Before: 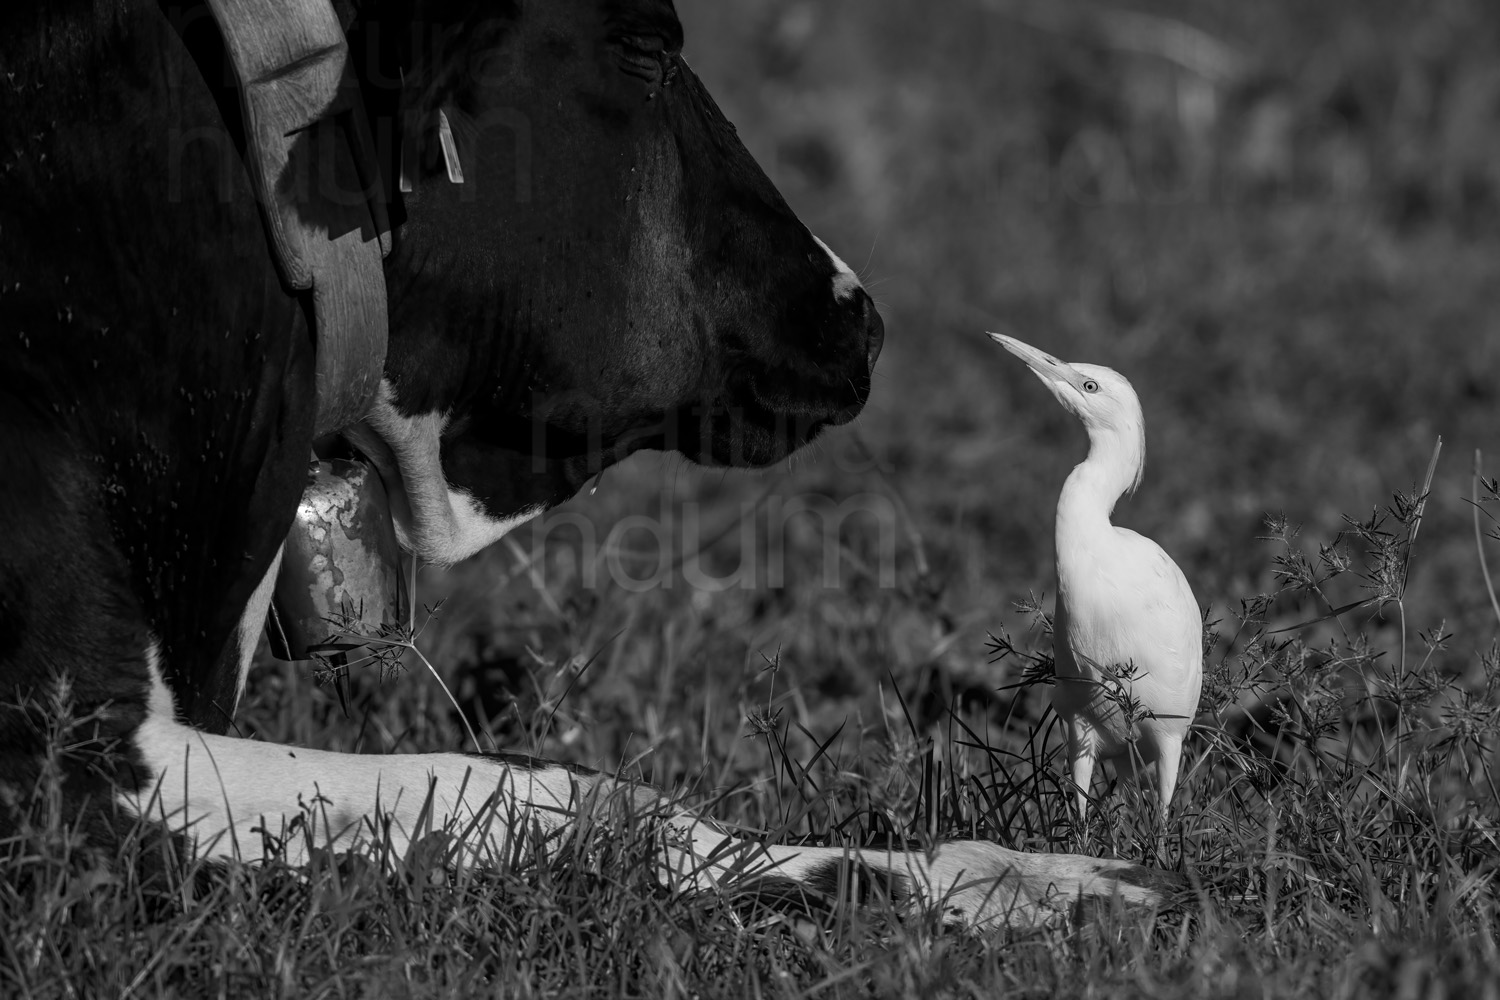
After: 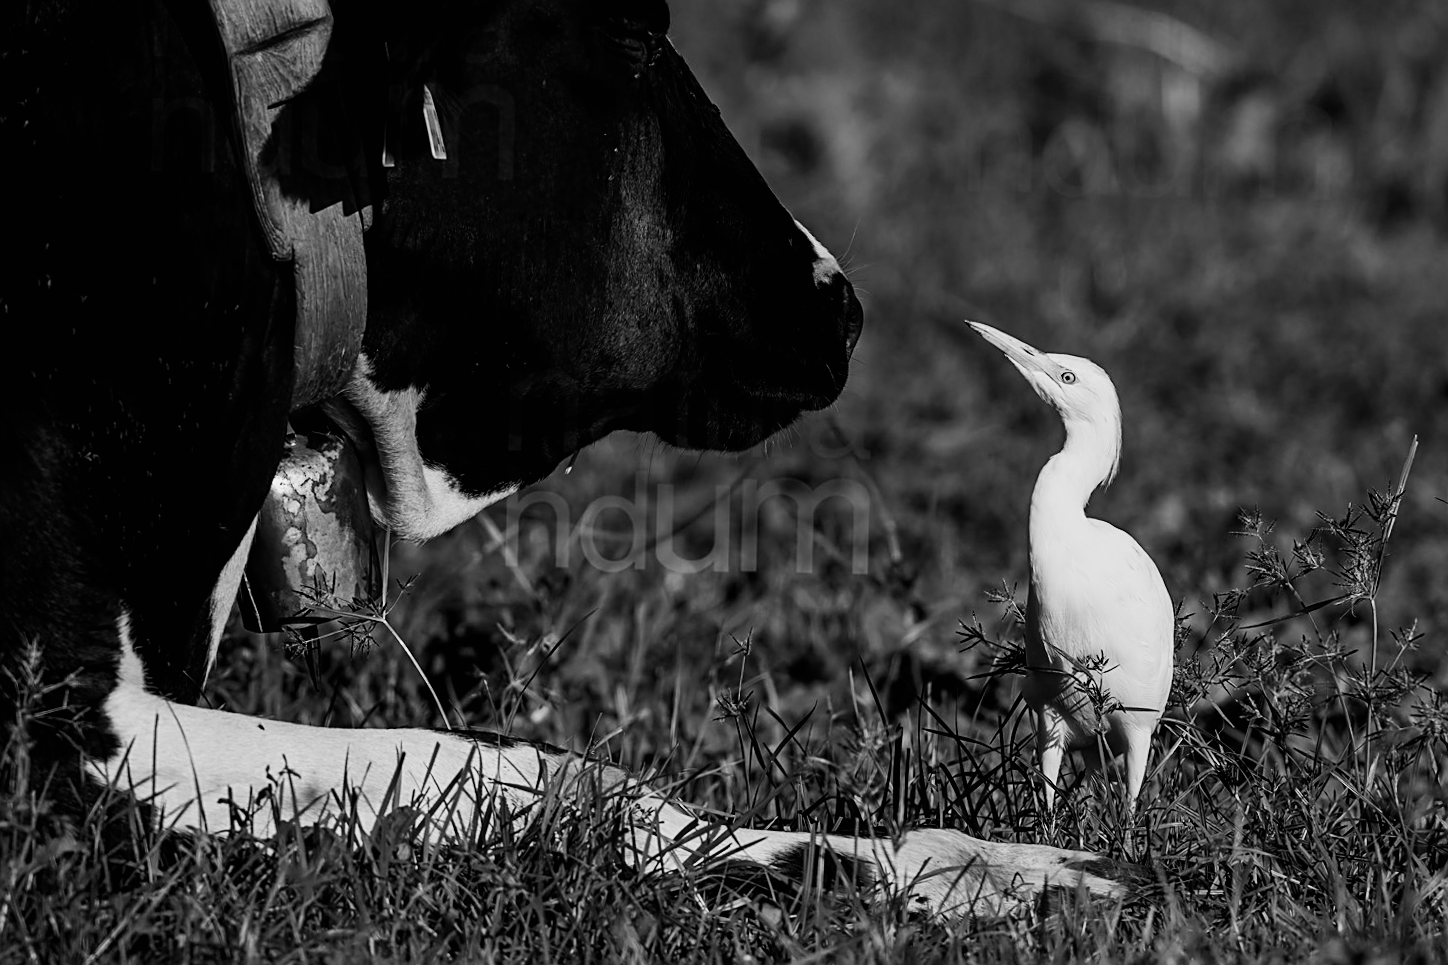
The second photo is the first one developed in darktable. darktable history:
filmic rgb: black relative exposure -7.89 EV, white relative exposure 4.08 EV, threshold 3.05 EV, hardness 4.06, latitude 51.15%, contrast 1.013, shadows ↔ highlights balance 5.48%, enable highlight reconstruction true
vignetting: fall-off start 116.1%, fall-off radius 58%, saturation -0.029
sharpen: on, module defaults
contrast brightness saturation: contrast 0.229, brightness 0.109, saturation 0.289
crop and rotate: angle -1.37°
